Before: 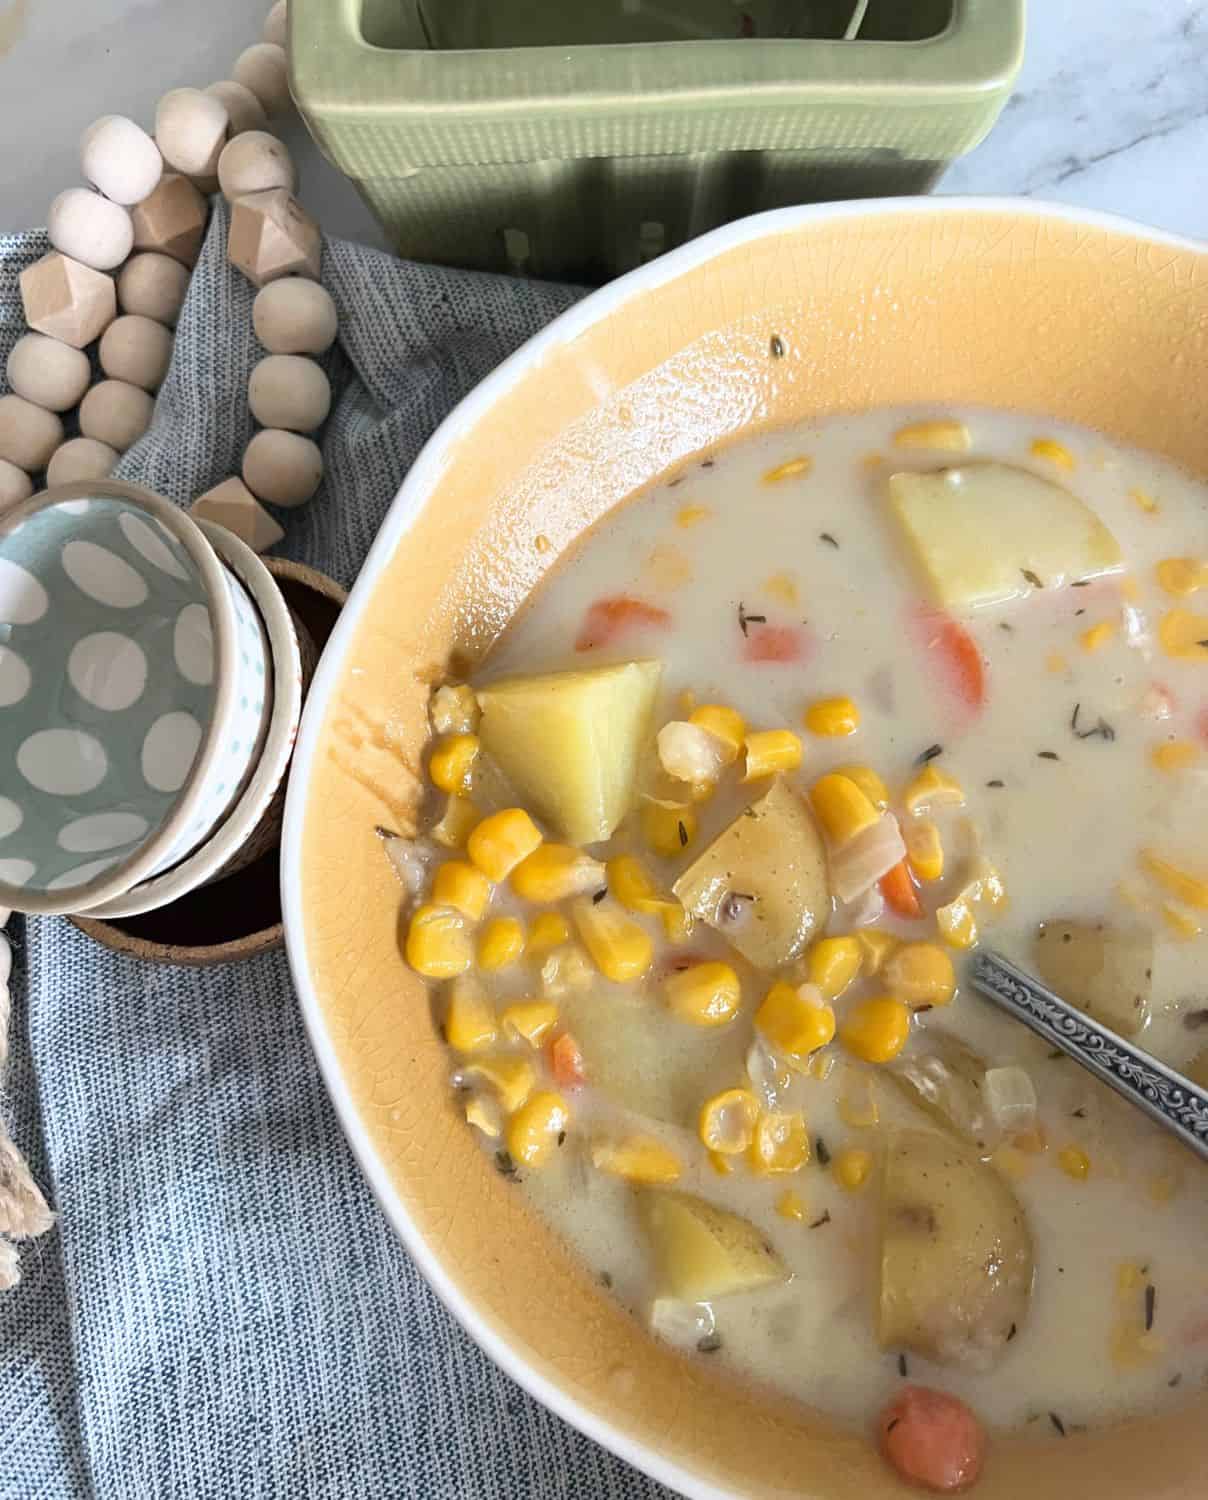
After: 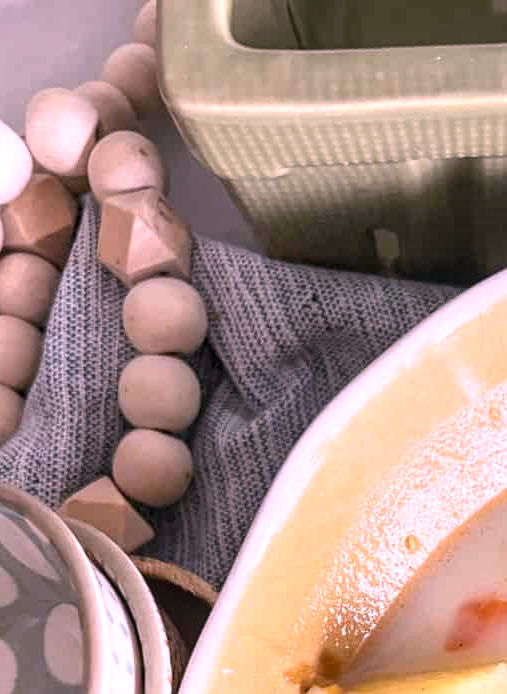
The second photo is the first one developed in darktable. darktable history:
crop and rotate: left 10.817%, top 0.062%, right 47.194%, bottom 53.626%
white balance: red 1.188, blue 1.11
local contrast: on, module defaults
